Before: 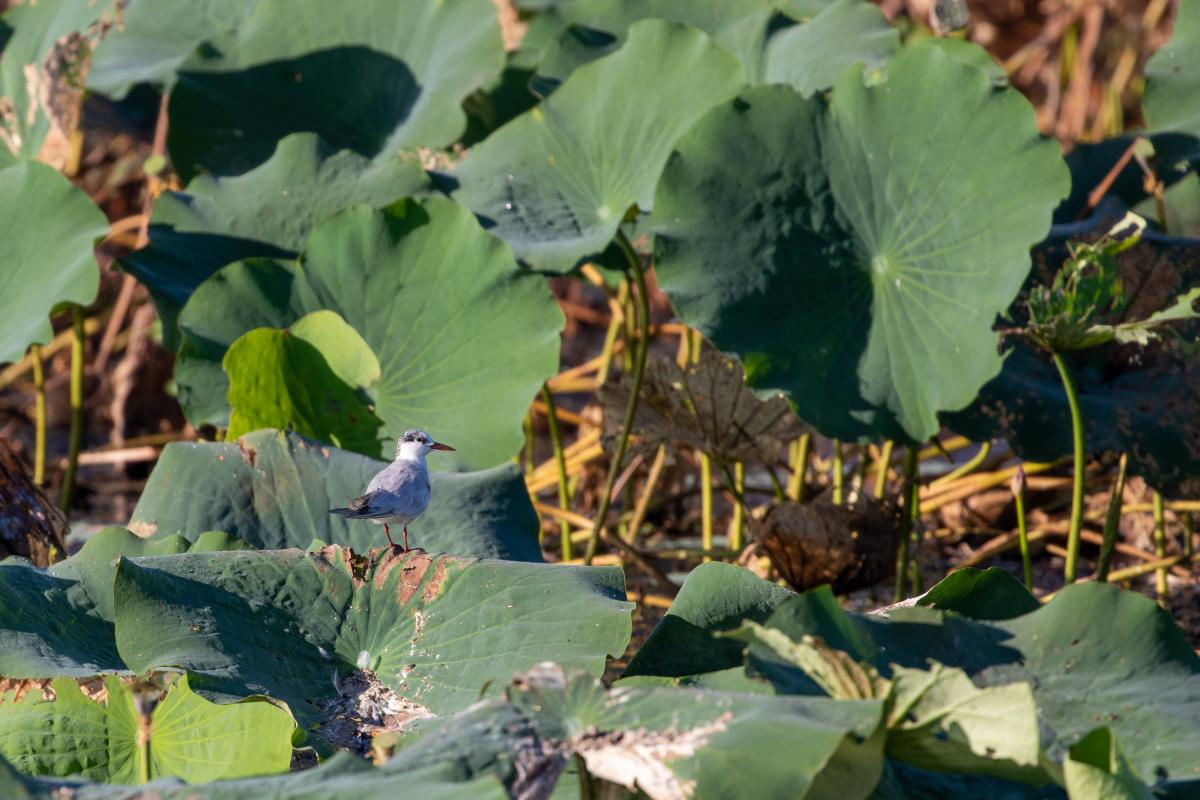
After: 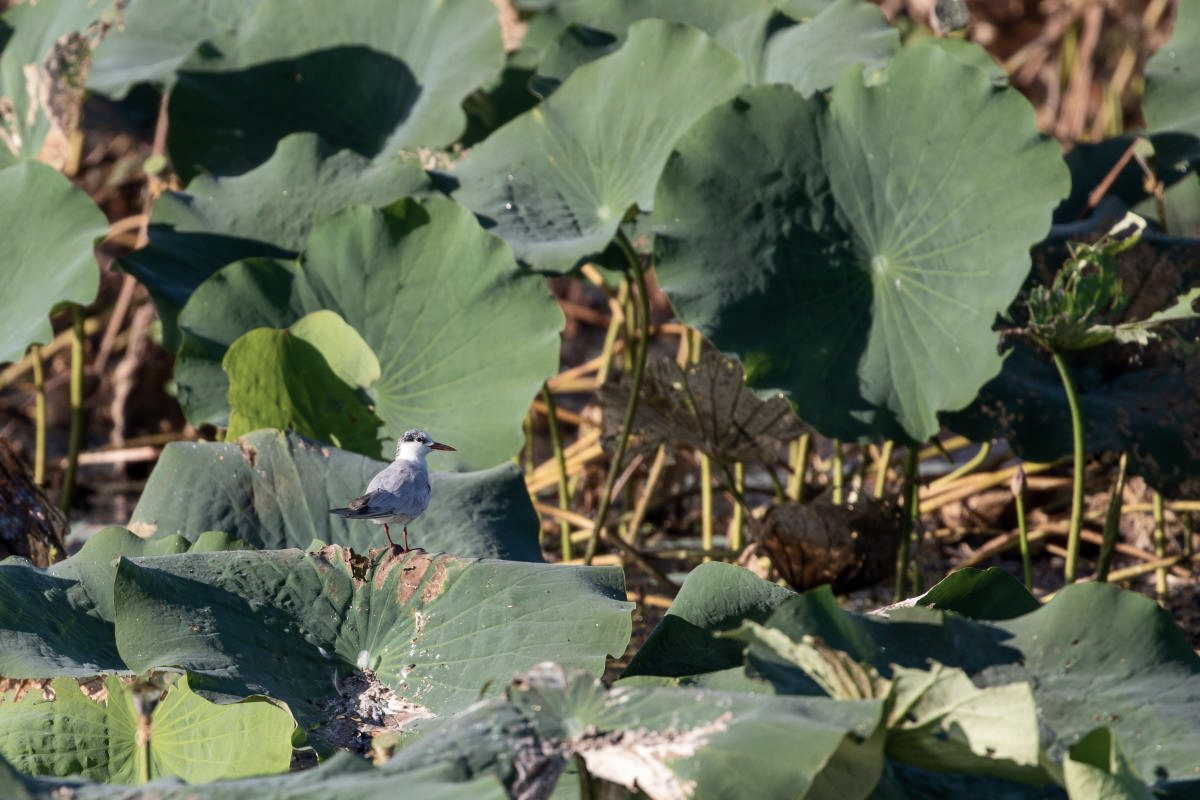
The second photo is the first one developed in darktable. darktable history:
contrast brightness saturation: contrast 0.1, saturation -0.284
